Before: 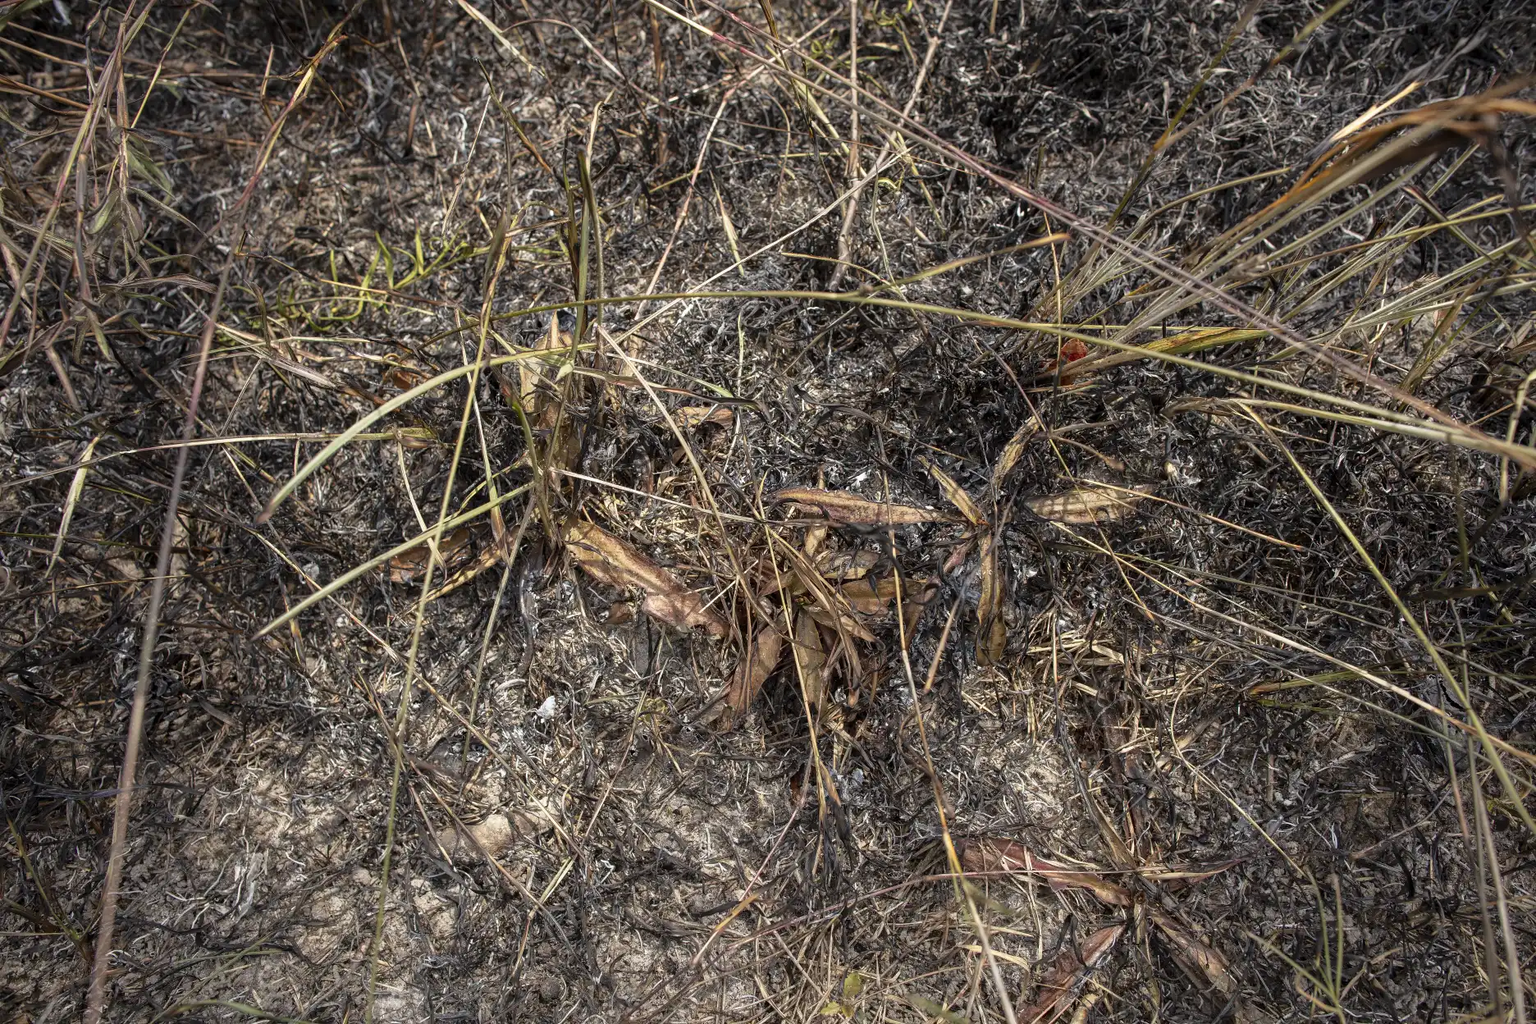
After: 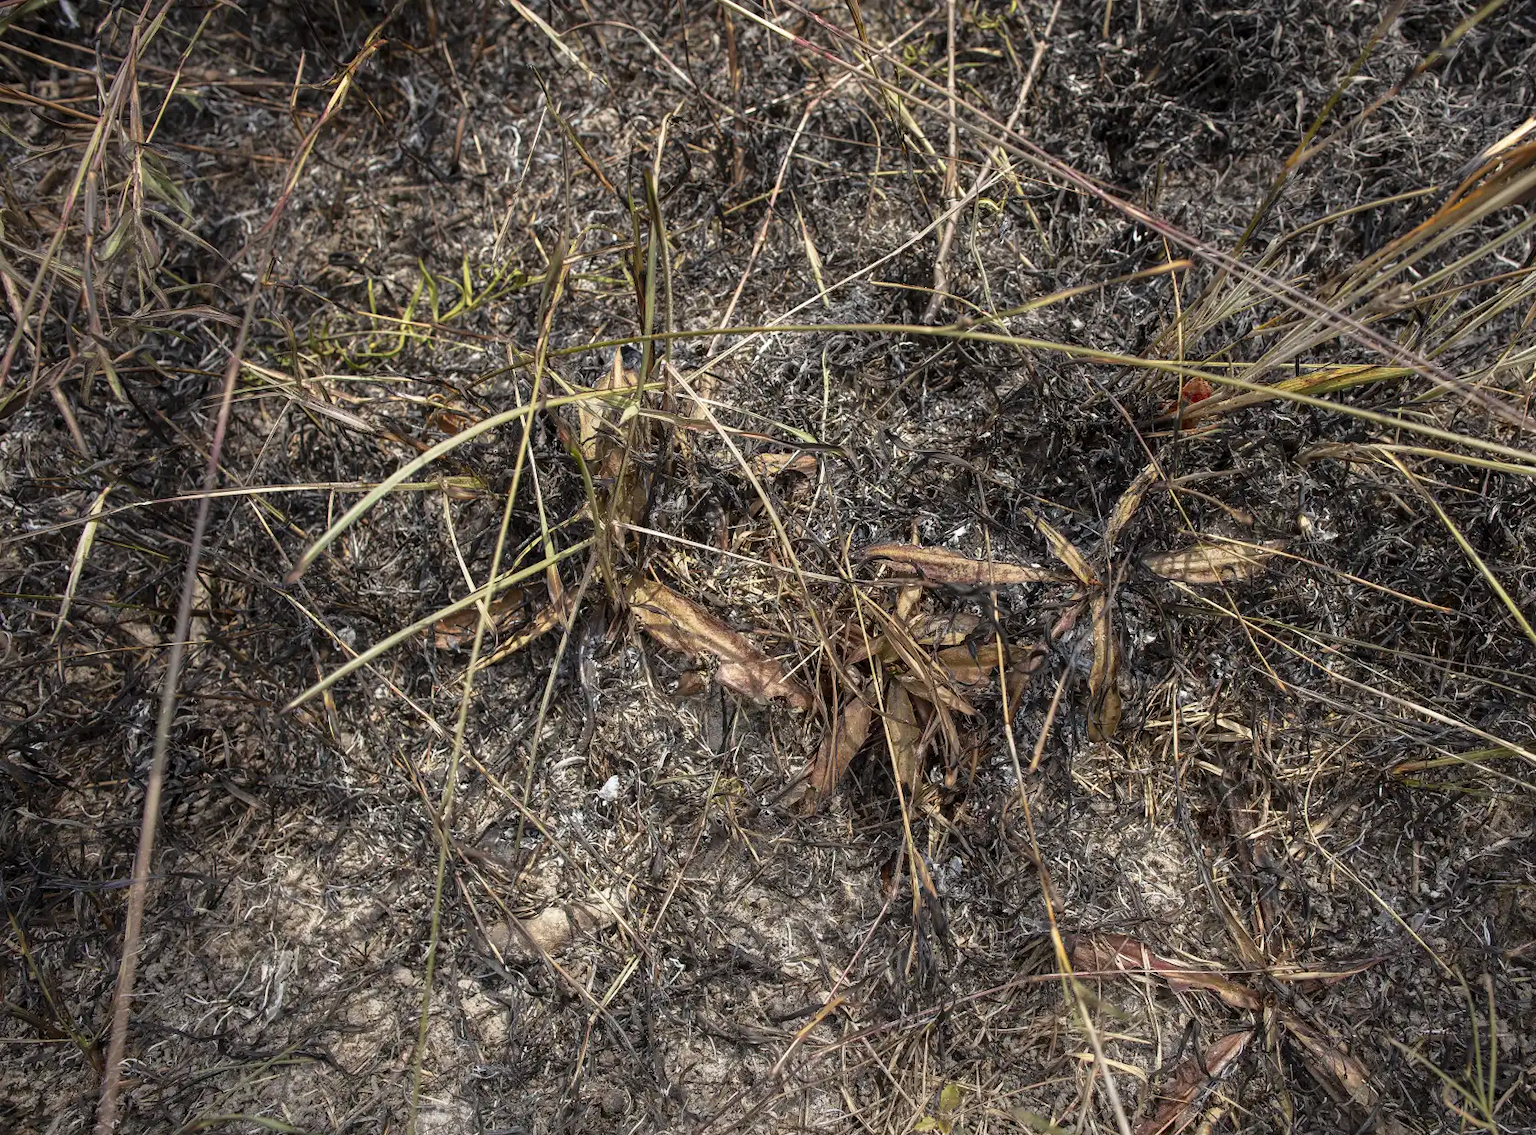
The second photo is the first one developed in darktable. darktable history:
crop: right 9.506%, bottom 0.029%
